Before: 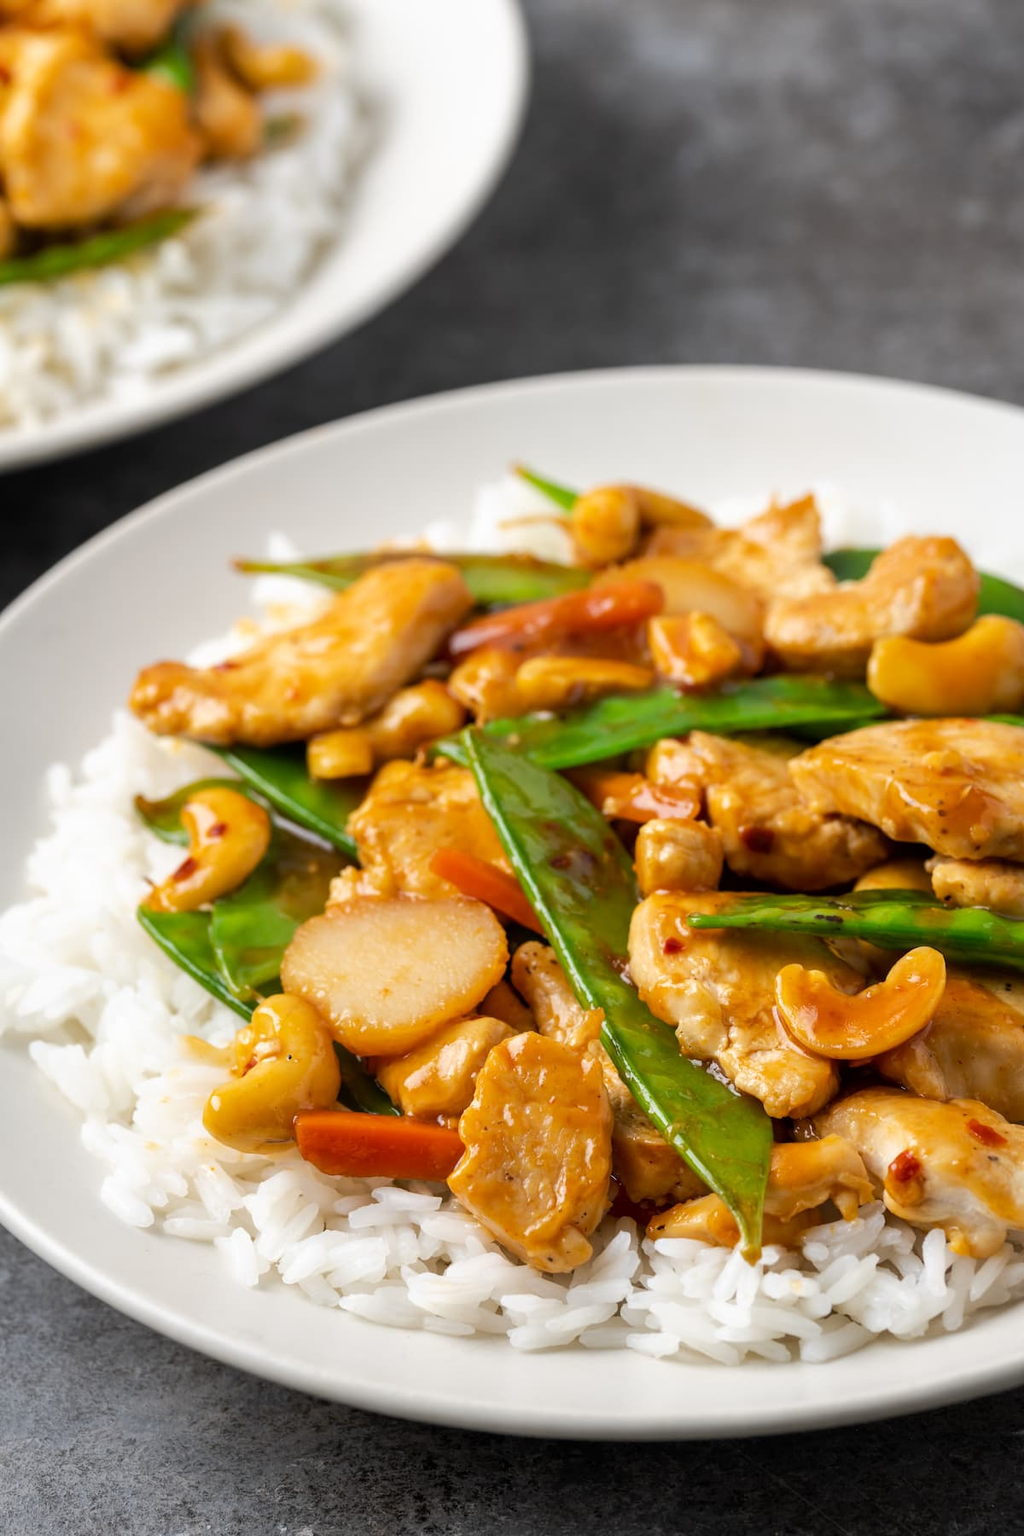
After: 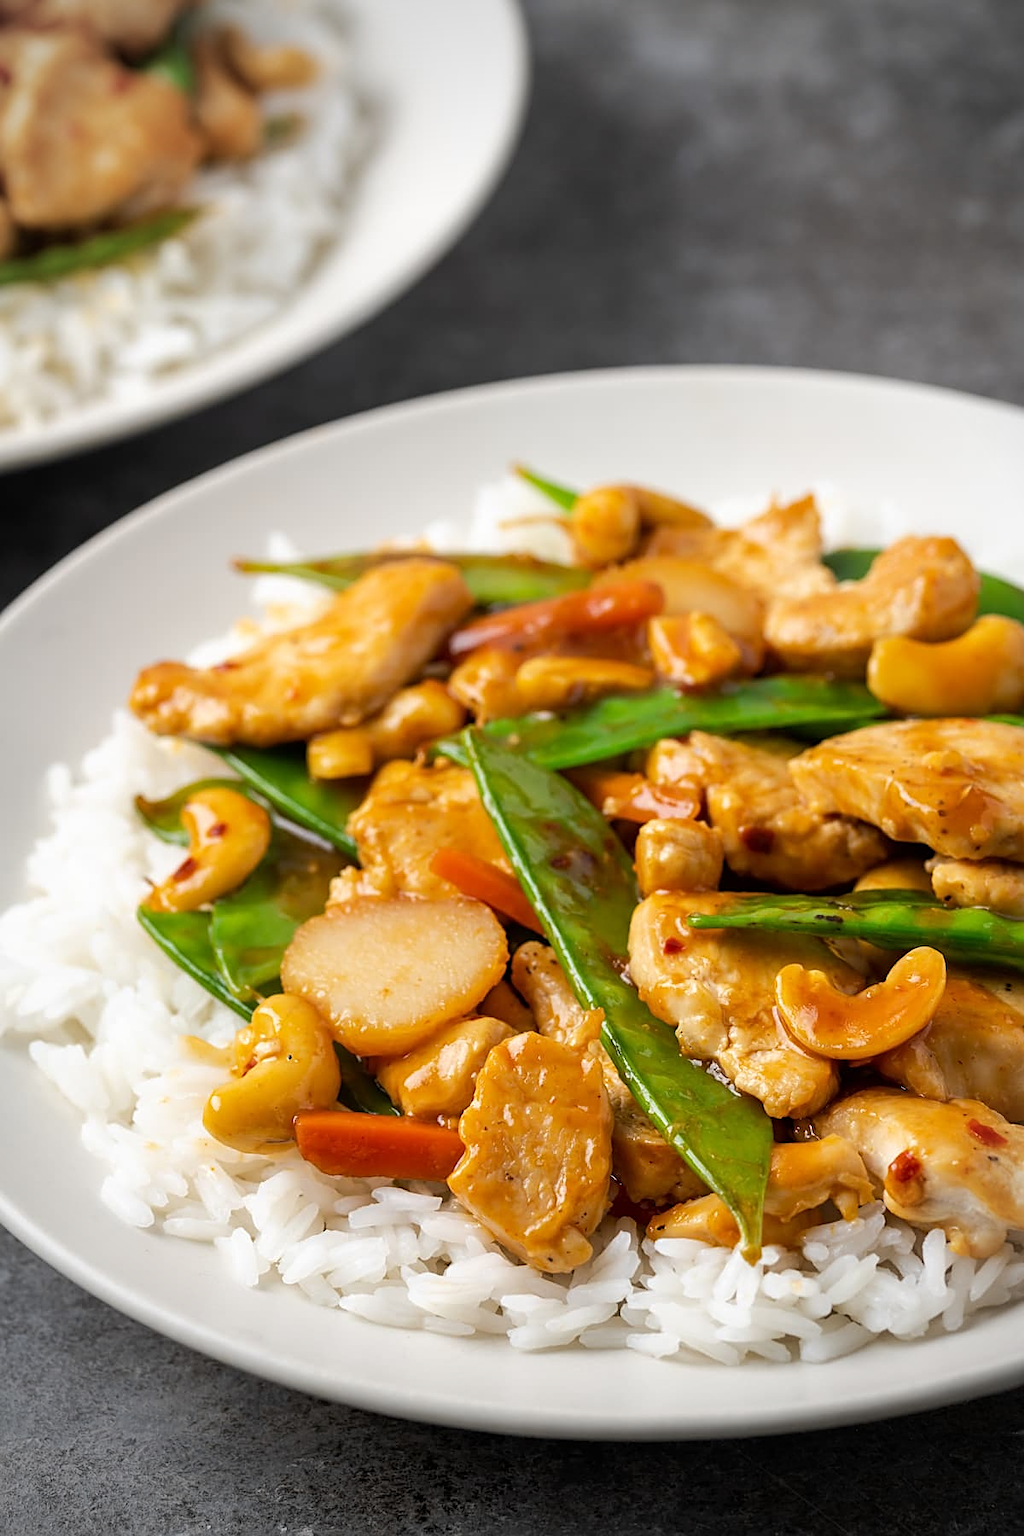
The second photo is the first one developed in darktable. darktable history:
sharpen: on, module defaults
vignetting: fall-off start 73.77%, brightness -0.476
